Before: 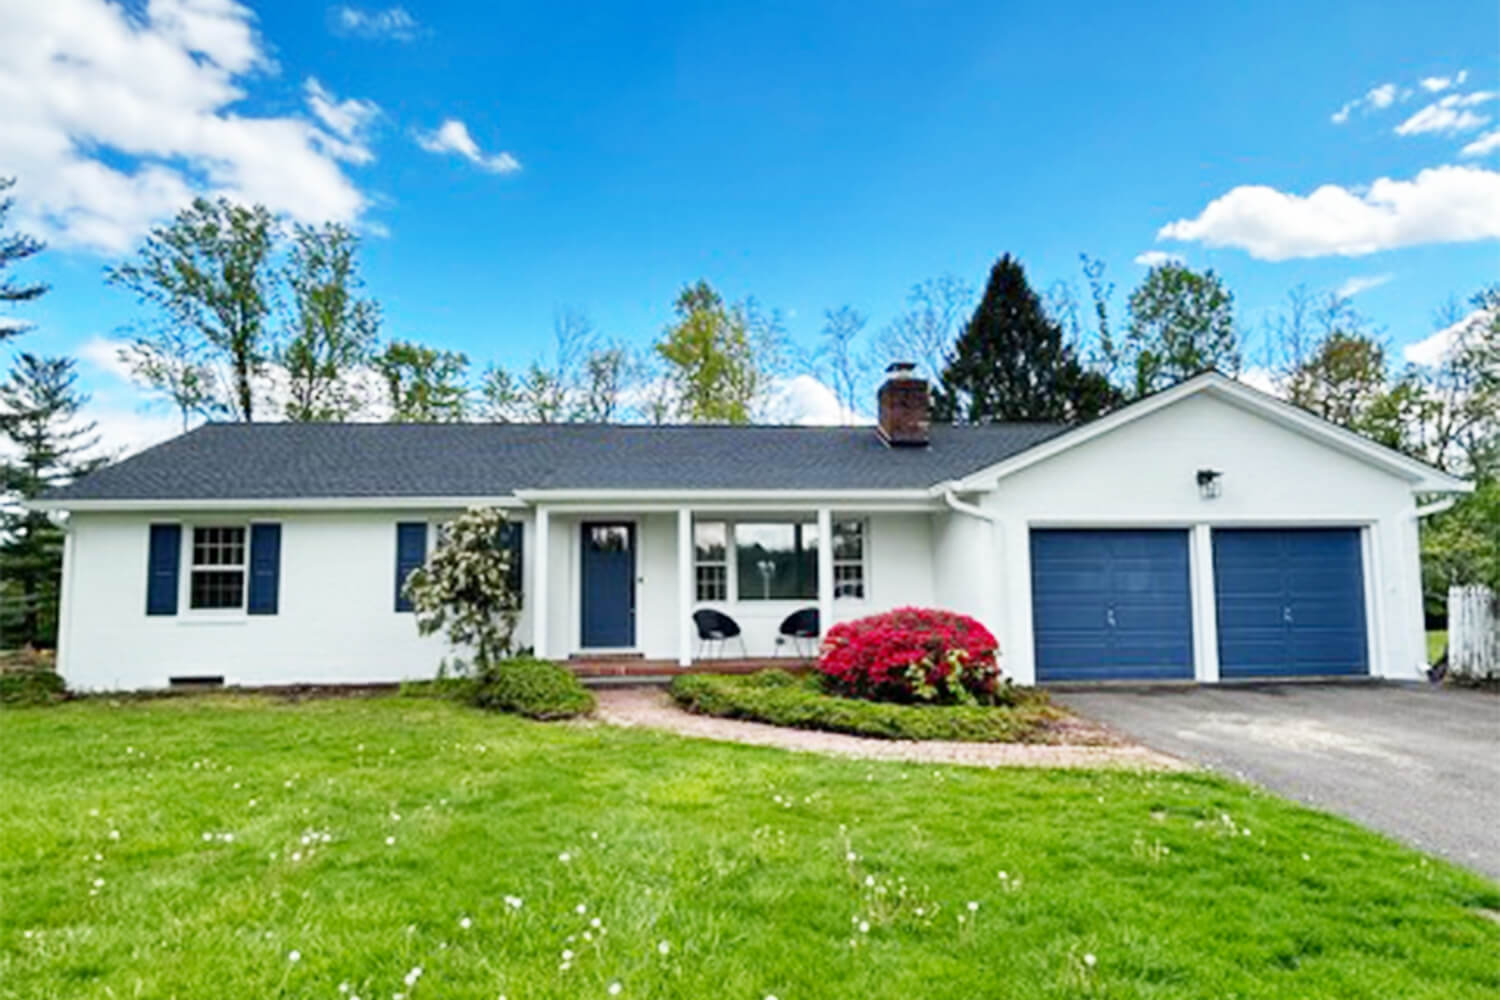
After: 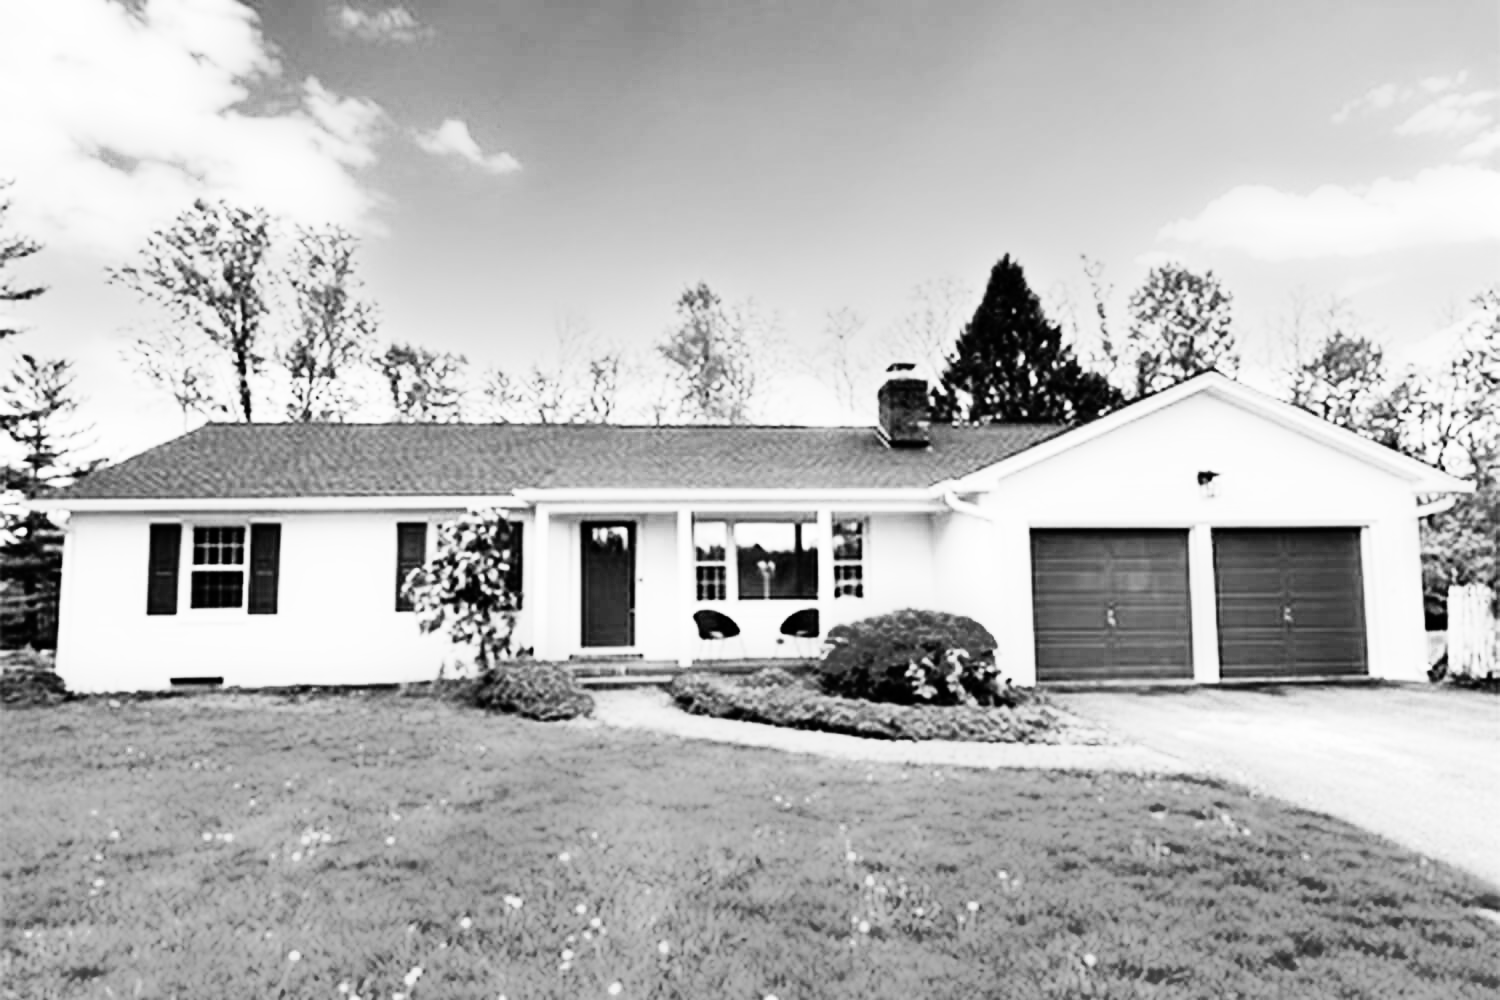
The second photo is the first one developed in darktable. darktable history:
rgb curve: curves: ch0 [(0, 0) (0.21, 0.15) (0.24, 0.21) (0.5, 0.75) (0.75, 0.96) (0.89, 0.99) (1, 1)]; ch1 [(0, 0.02) (0.21, 0.13) (0.25, 0.2) (0.5, 0.67) (0.75, 0.9) (0.89, 0.97) (1, 1)]; ch2 [(0, 0.02) (0.21, 0.13) (0.25, 0.2) (0.5, 0.67) (0.75, 0.9) (0.89, 0.97) (1, 1)], compensate middle gray true
monochrome: a 0, b 0, size 0.5, highlights 0.57
